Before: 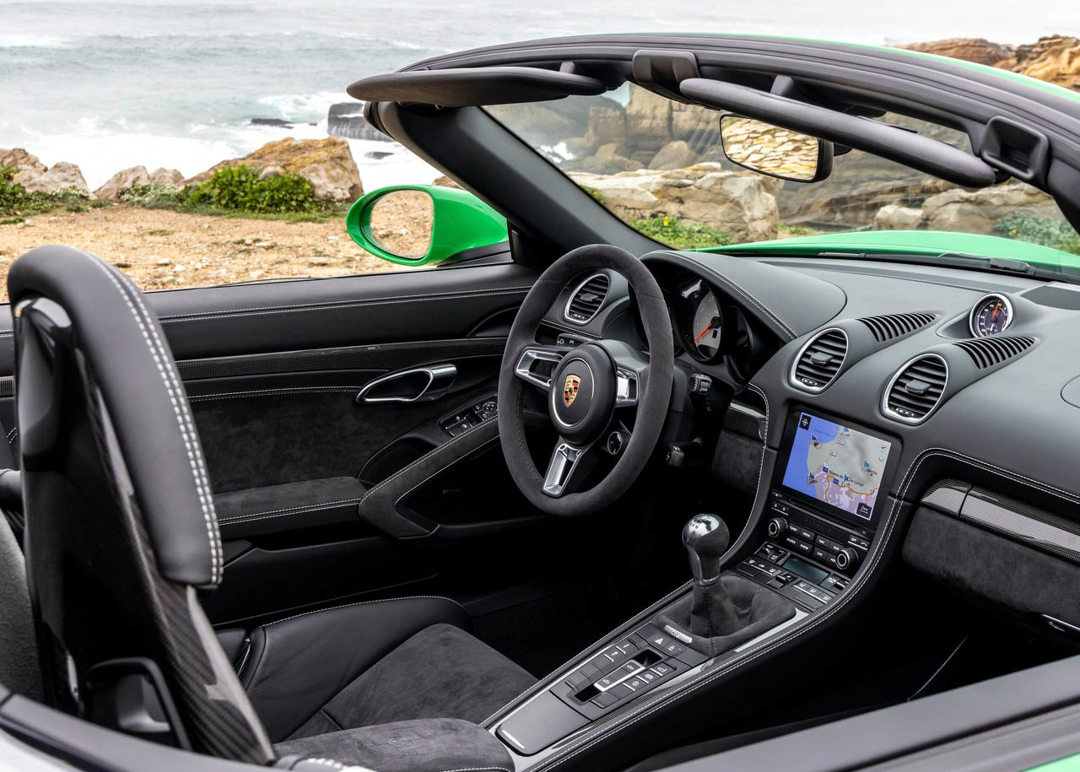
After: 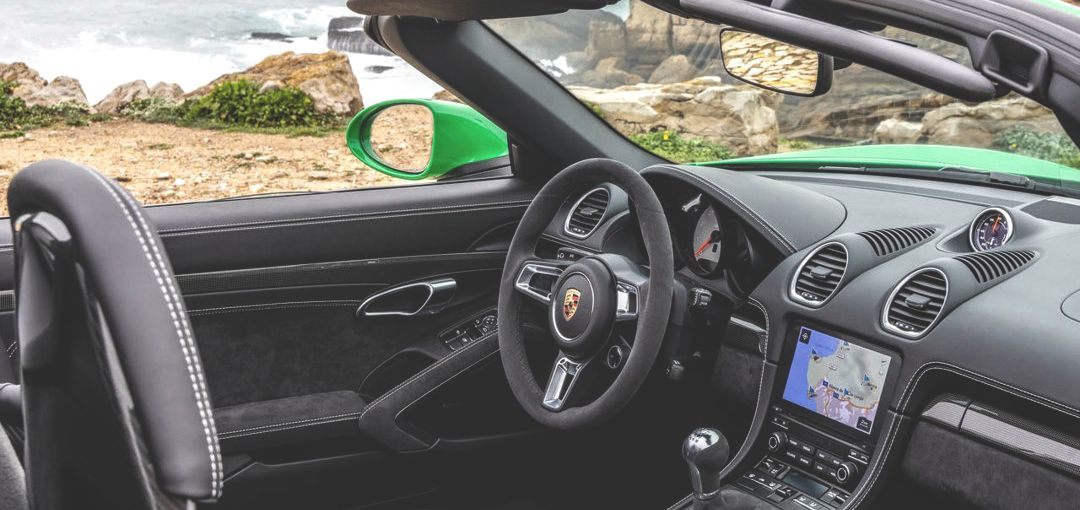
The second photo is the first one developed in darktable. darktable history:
exposure: black level correction -0.029, compensate highlight preservation false
crop: top 11.165%, bottom 22.718%
local contrast: on, module defaults
